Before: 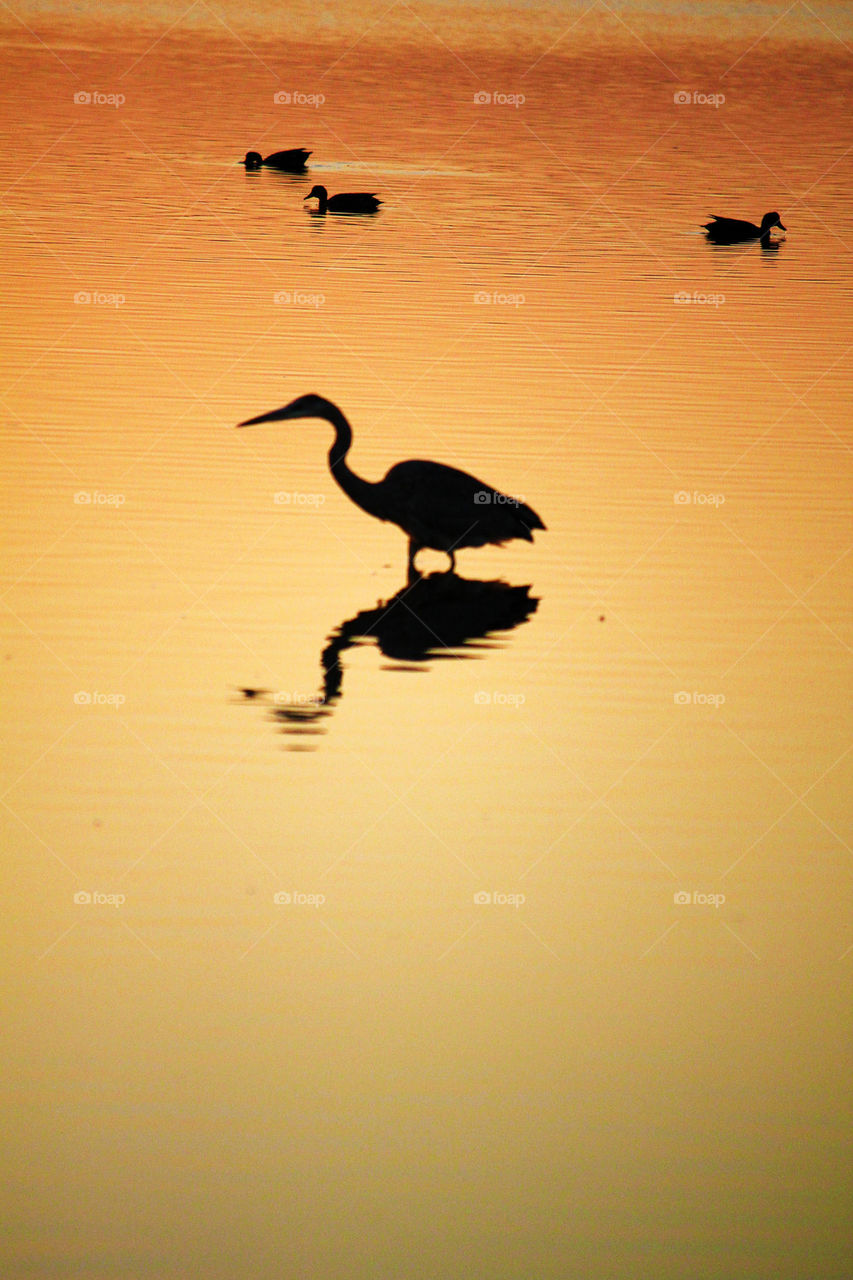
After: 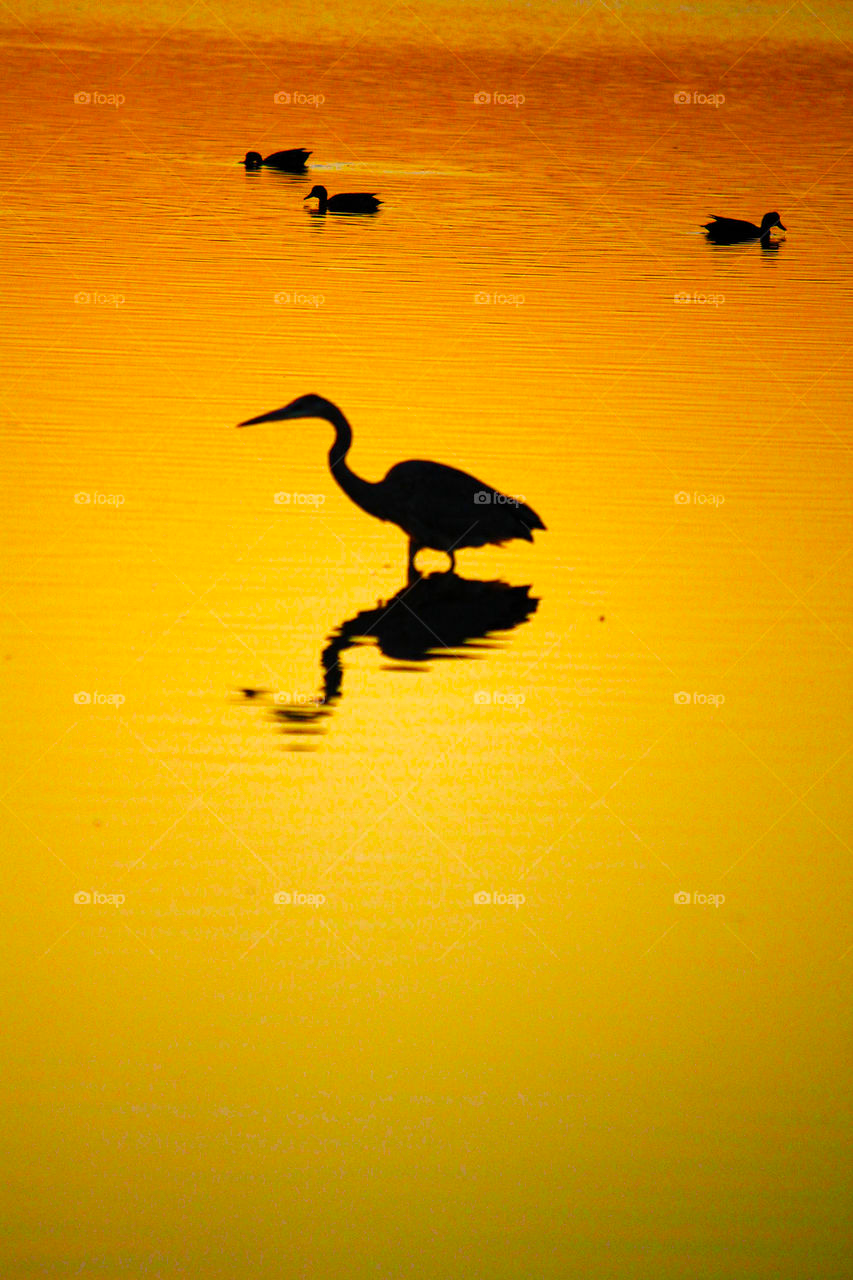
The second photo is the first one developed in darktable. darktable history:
color balance rgb: linear chroma grading › global chroma 32.963%, perceptual saturation grading › global saturation 25.741%
